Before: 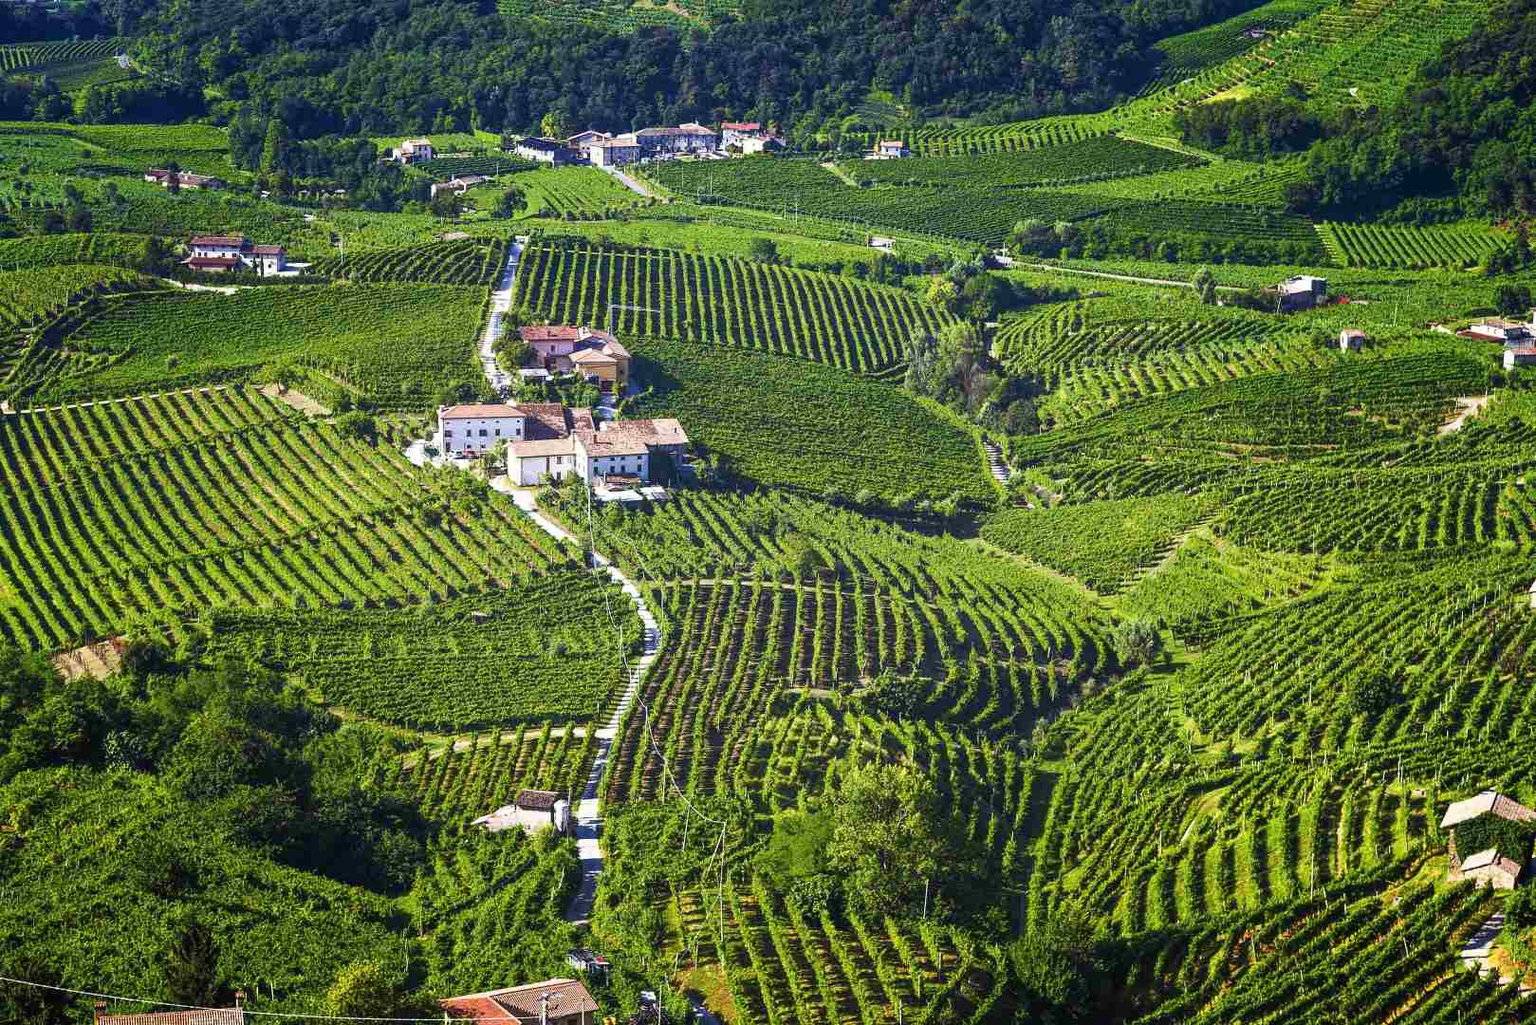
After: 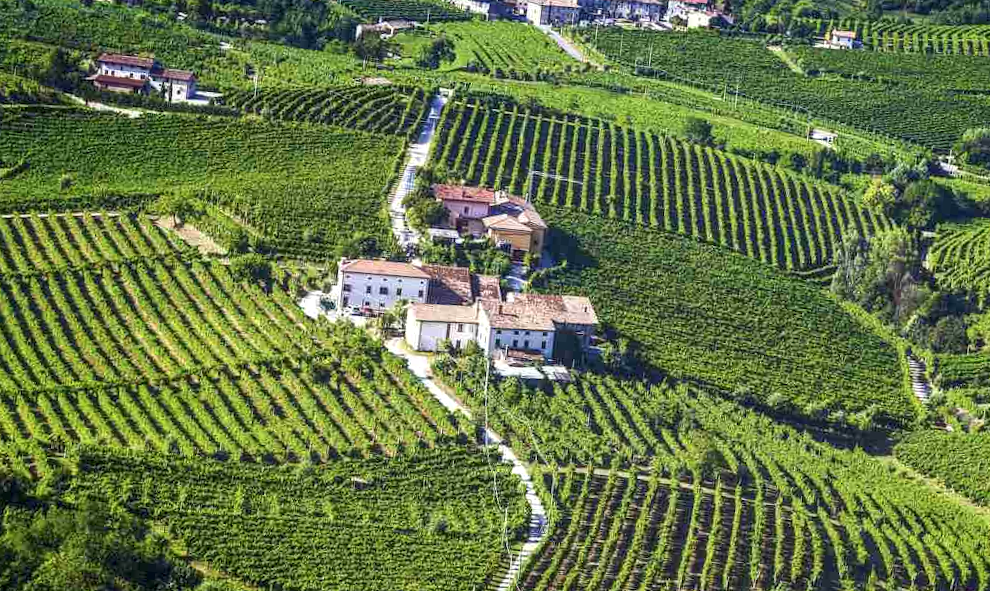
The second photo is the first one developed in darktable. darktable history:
local contrast: on, module defaults
contrast brightness saturation: saturation -0.043
crop and rotate: angle -6.07°, left 2.088%, top 6.75%, right 27.387%, bottom 30.067%
